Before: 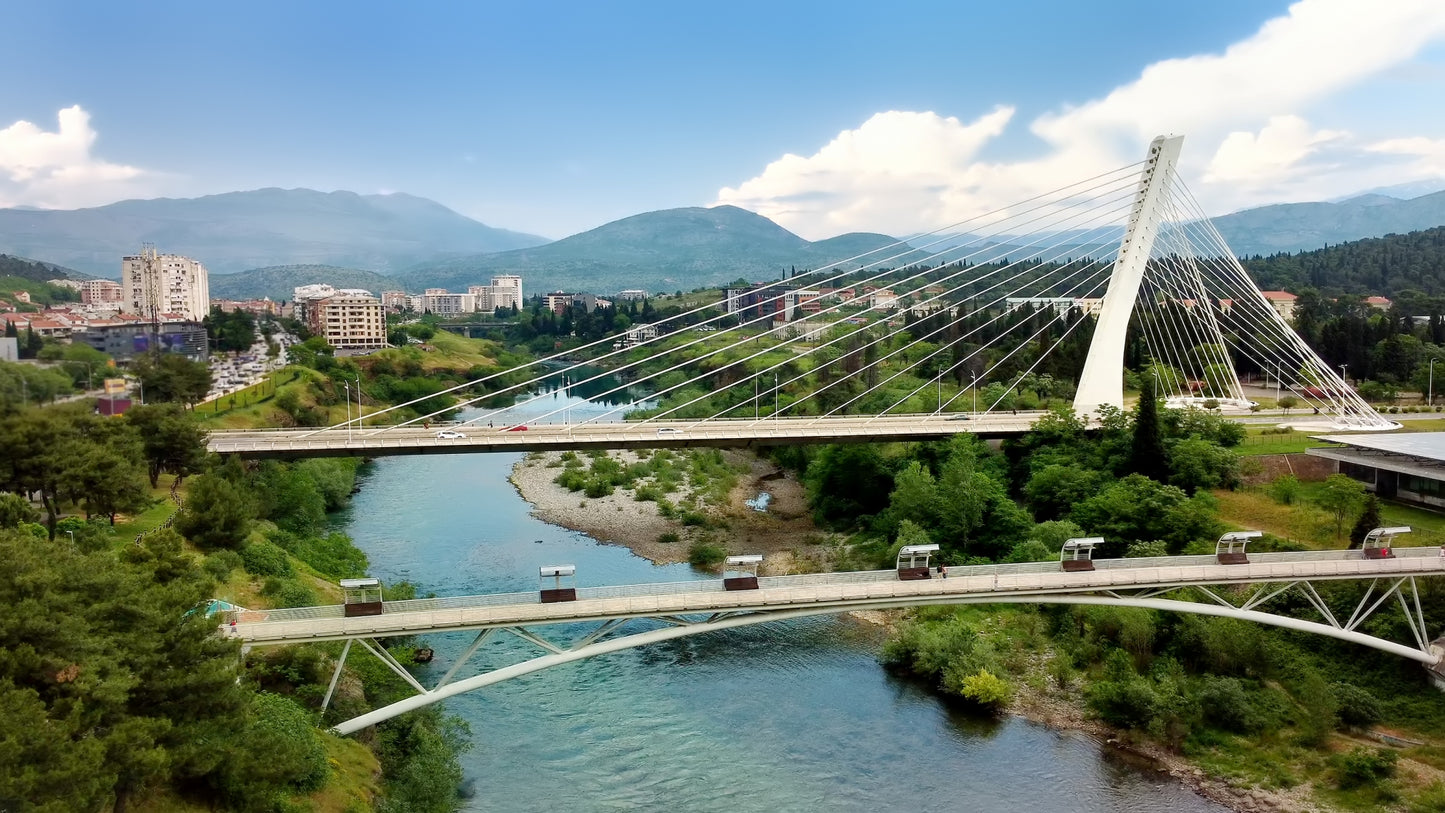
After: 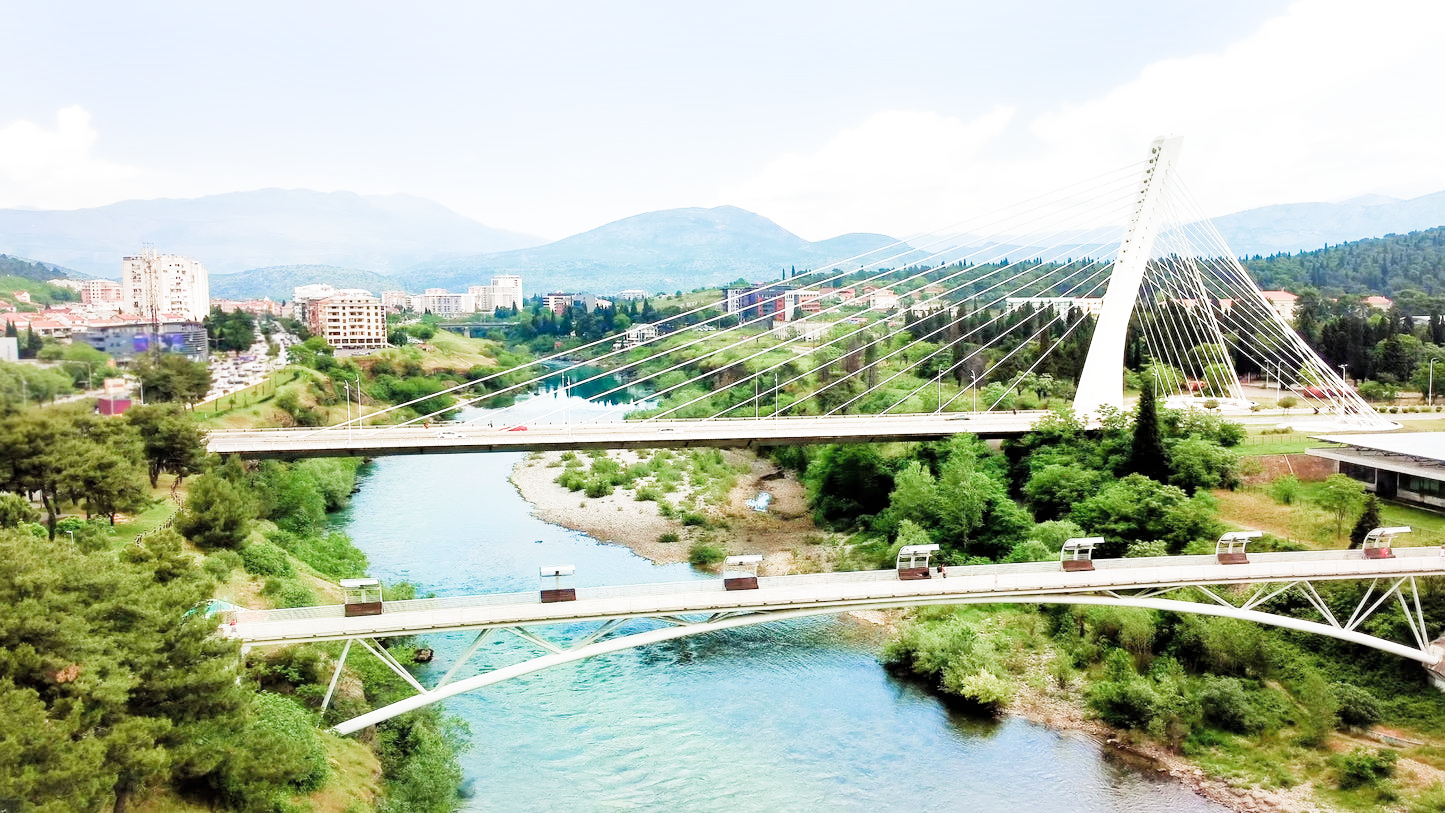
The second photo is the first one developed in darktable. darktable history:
filmic rgb: black relative exposure -7.65 EV, white relative exposure 4.56 EV, hardness 3.61, color science v4 (2020)
exposure: black level correction 0, exposure 2.092 EV, compensate exposure bias true, compensate highlight preservation false
color zones: curves: ch1 [(0.25, 0.5) (0.747, 0.71)]
